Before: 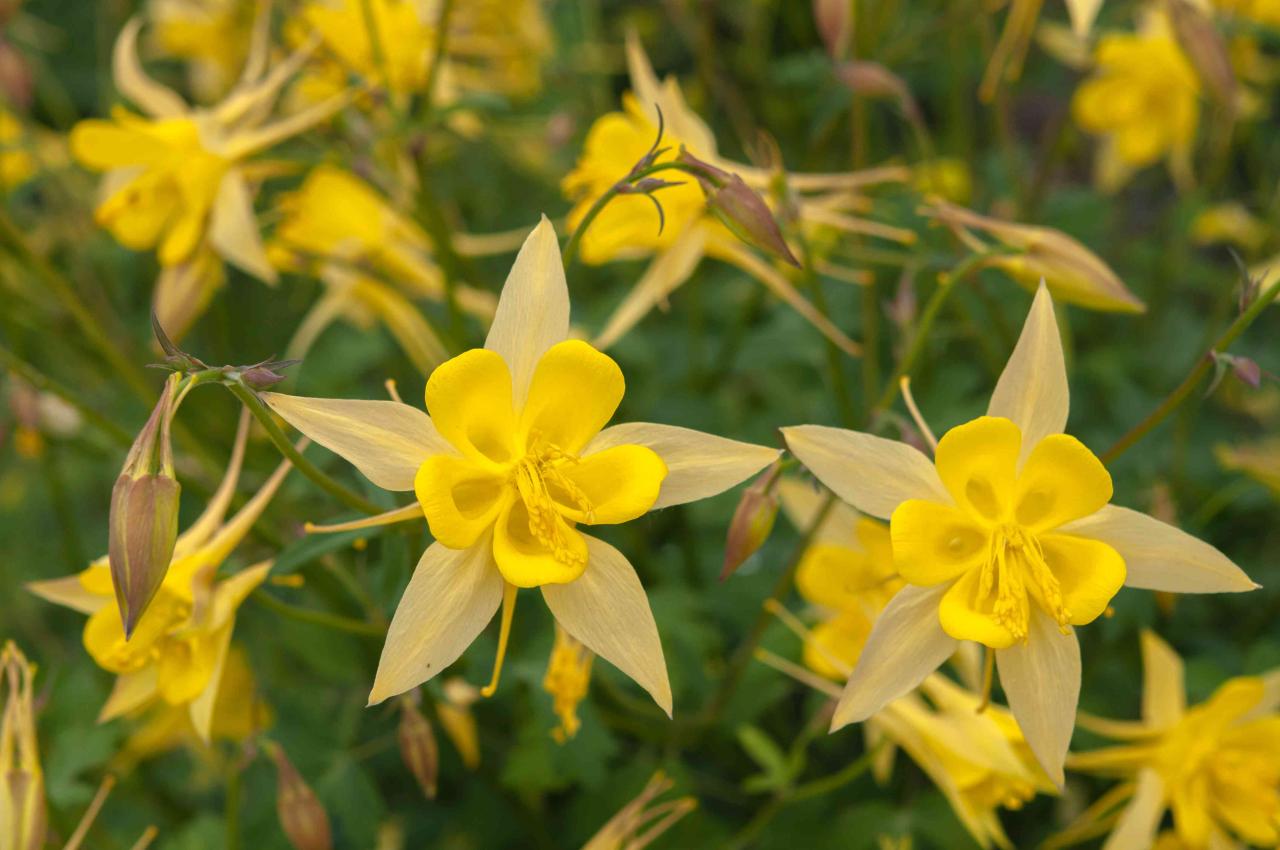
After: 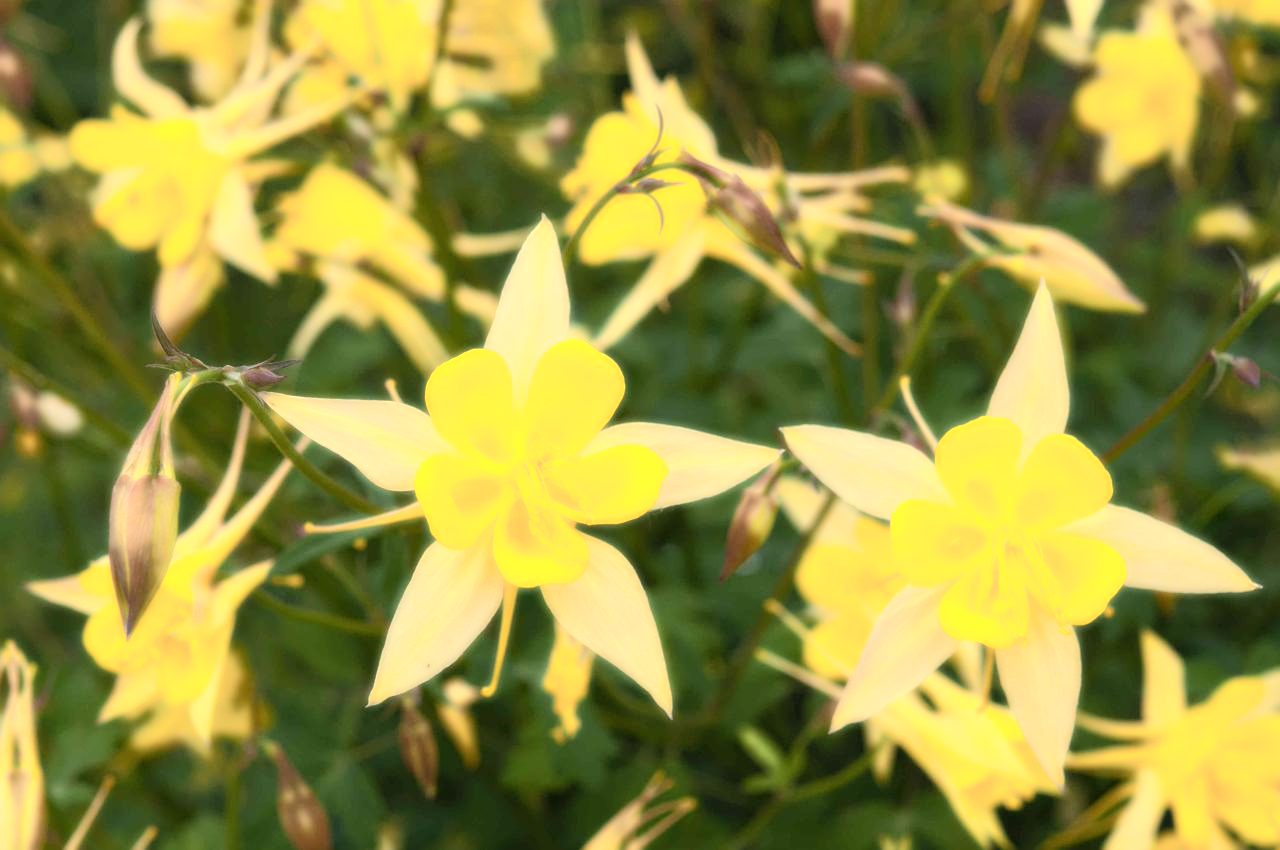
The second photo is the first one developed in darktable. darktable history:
sharpen: on, module defaults
bloom: size 0%, threshold 54.82%, strength 8.31%
shadows and highlights: radius 171.16, shadows 27, white point adjustment 3.13, highlights -67.95, soften with gaussian
